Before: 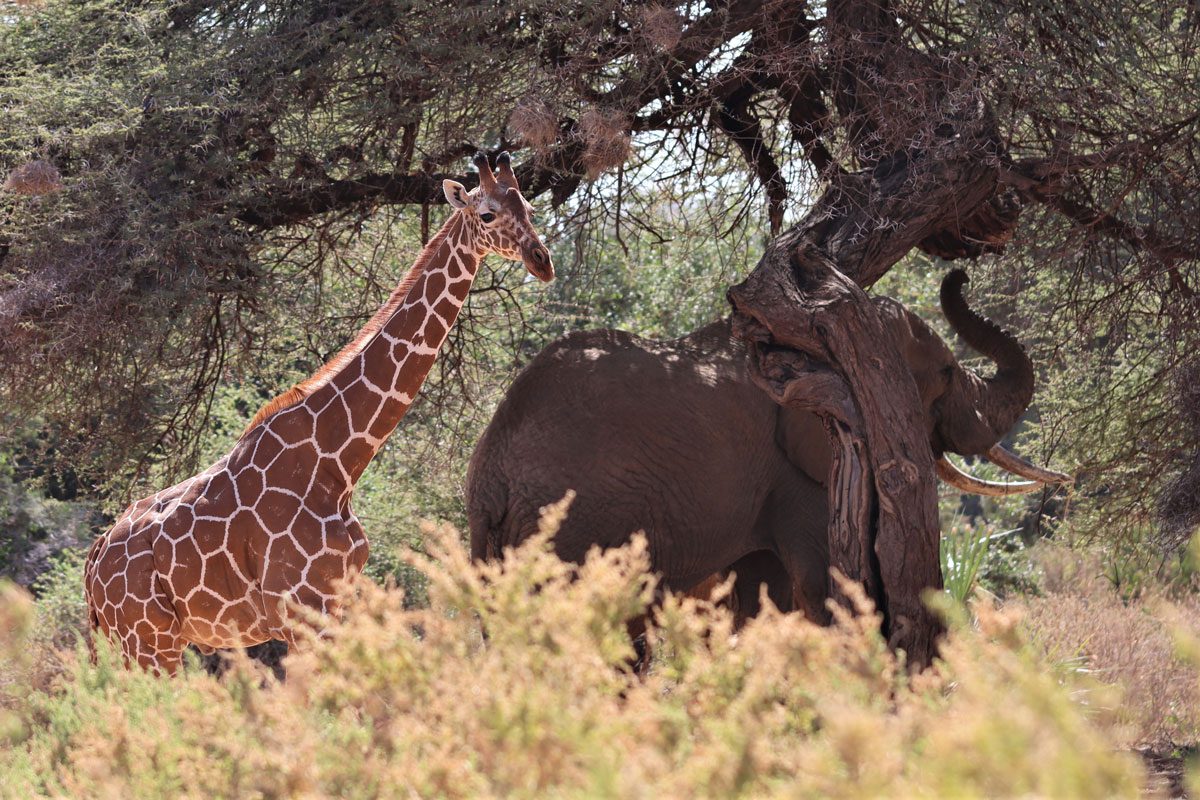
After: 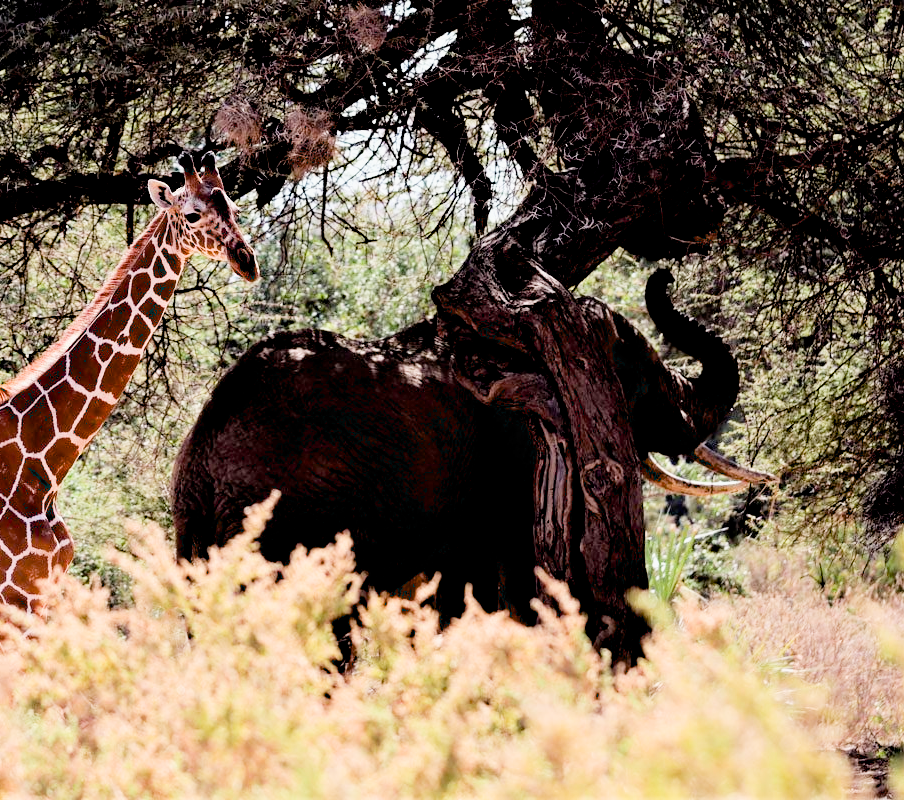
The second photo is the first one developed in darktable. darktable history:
filmic rgb: black relative exposure -5 EV, hardness 2.88, contrast 1.3, highlights saturation mix -30%
crop and rotate: left 24.6%
exposure: black level correction 0.035, exposure 0.9 EV, compensate highlight preservation false
